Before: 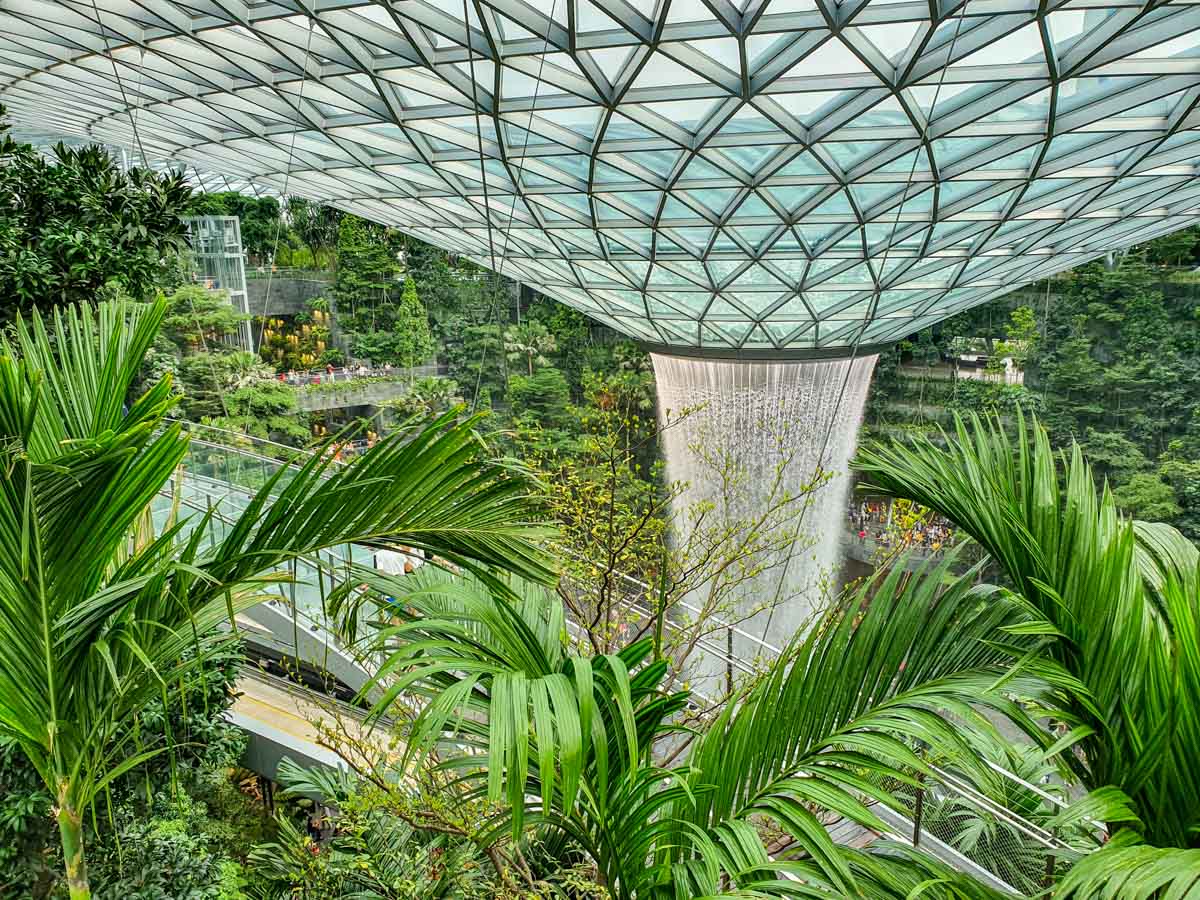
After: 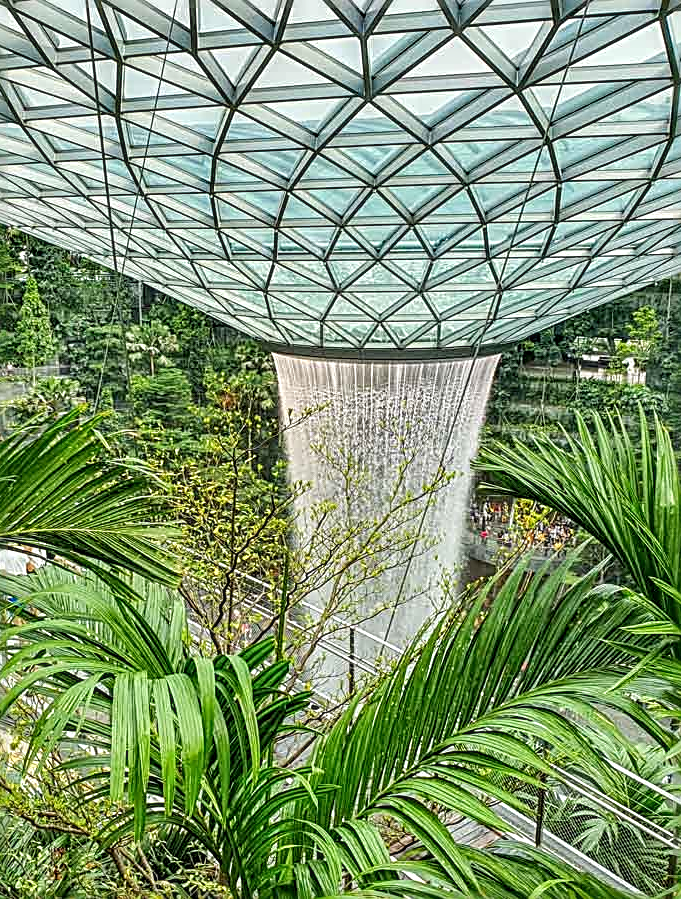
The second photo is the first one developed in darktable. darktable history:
base curve: curves: ch0 [(0, 0) (0.472, 0.508) (1, 1)], preserve colors none
crop: left 31.574%, top 0.008%, right 11.673%
sharpen: radius 2.993, amount 0.766
local contrast: on, module defaults
